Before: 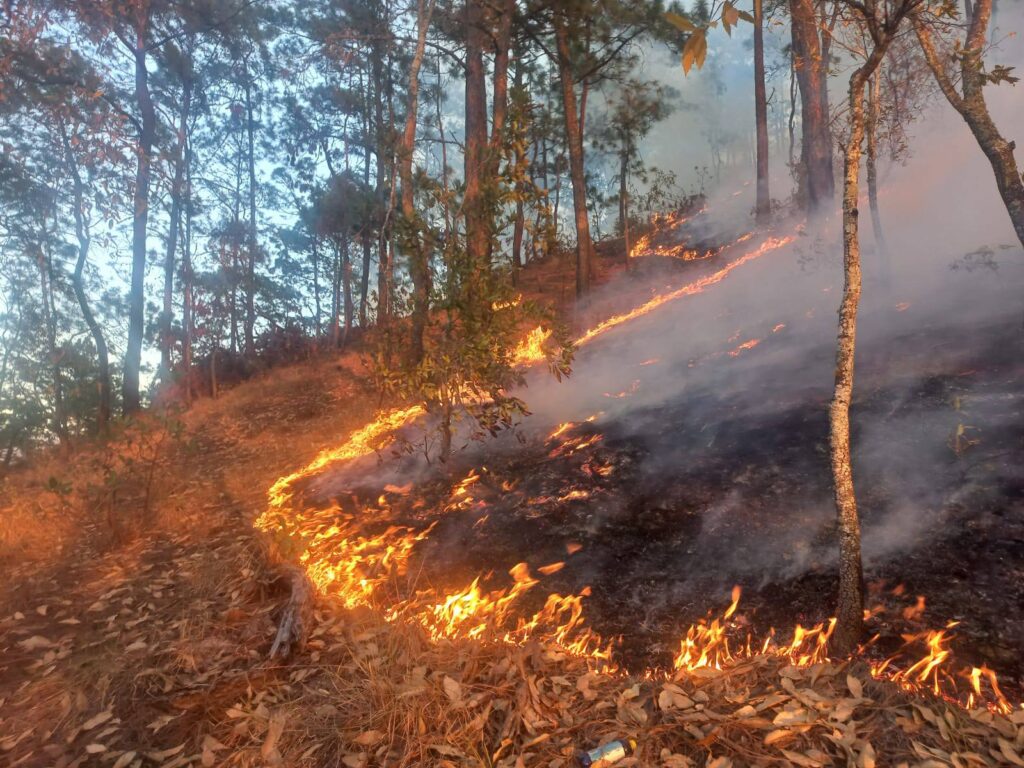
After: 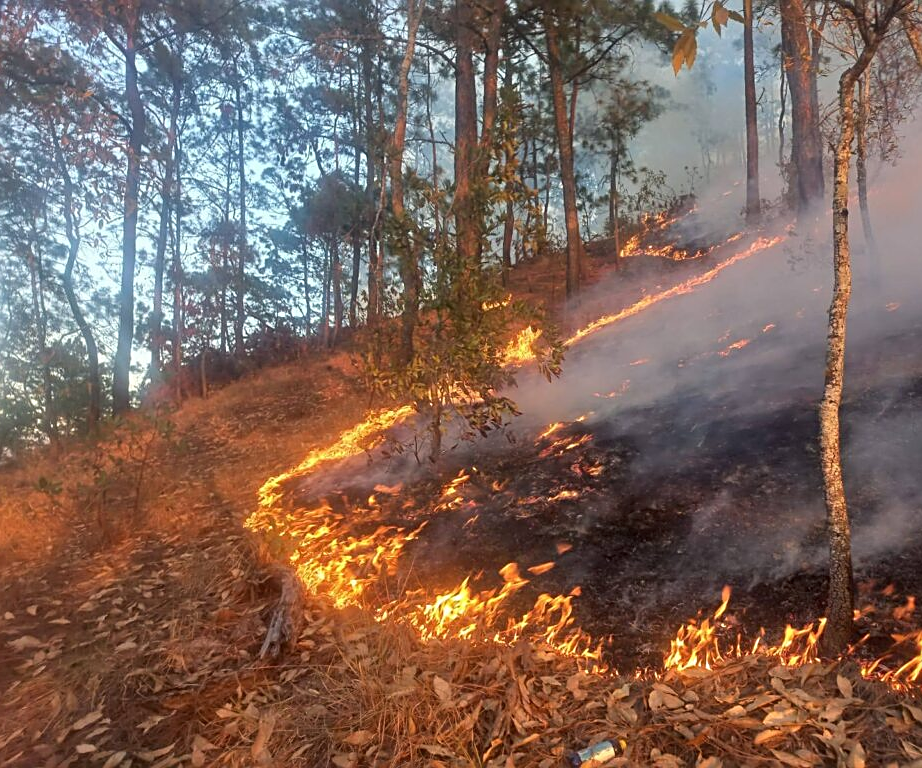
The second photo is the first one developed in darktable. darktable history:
crop and rotate: left 1.033%, right 8.874%
sharpen: on, module defaults
